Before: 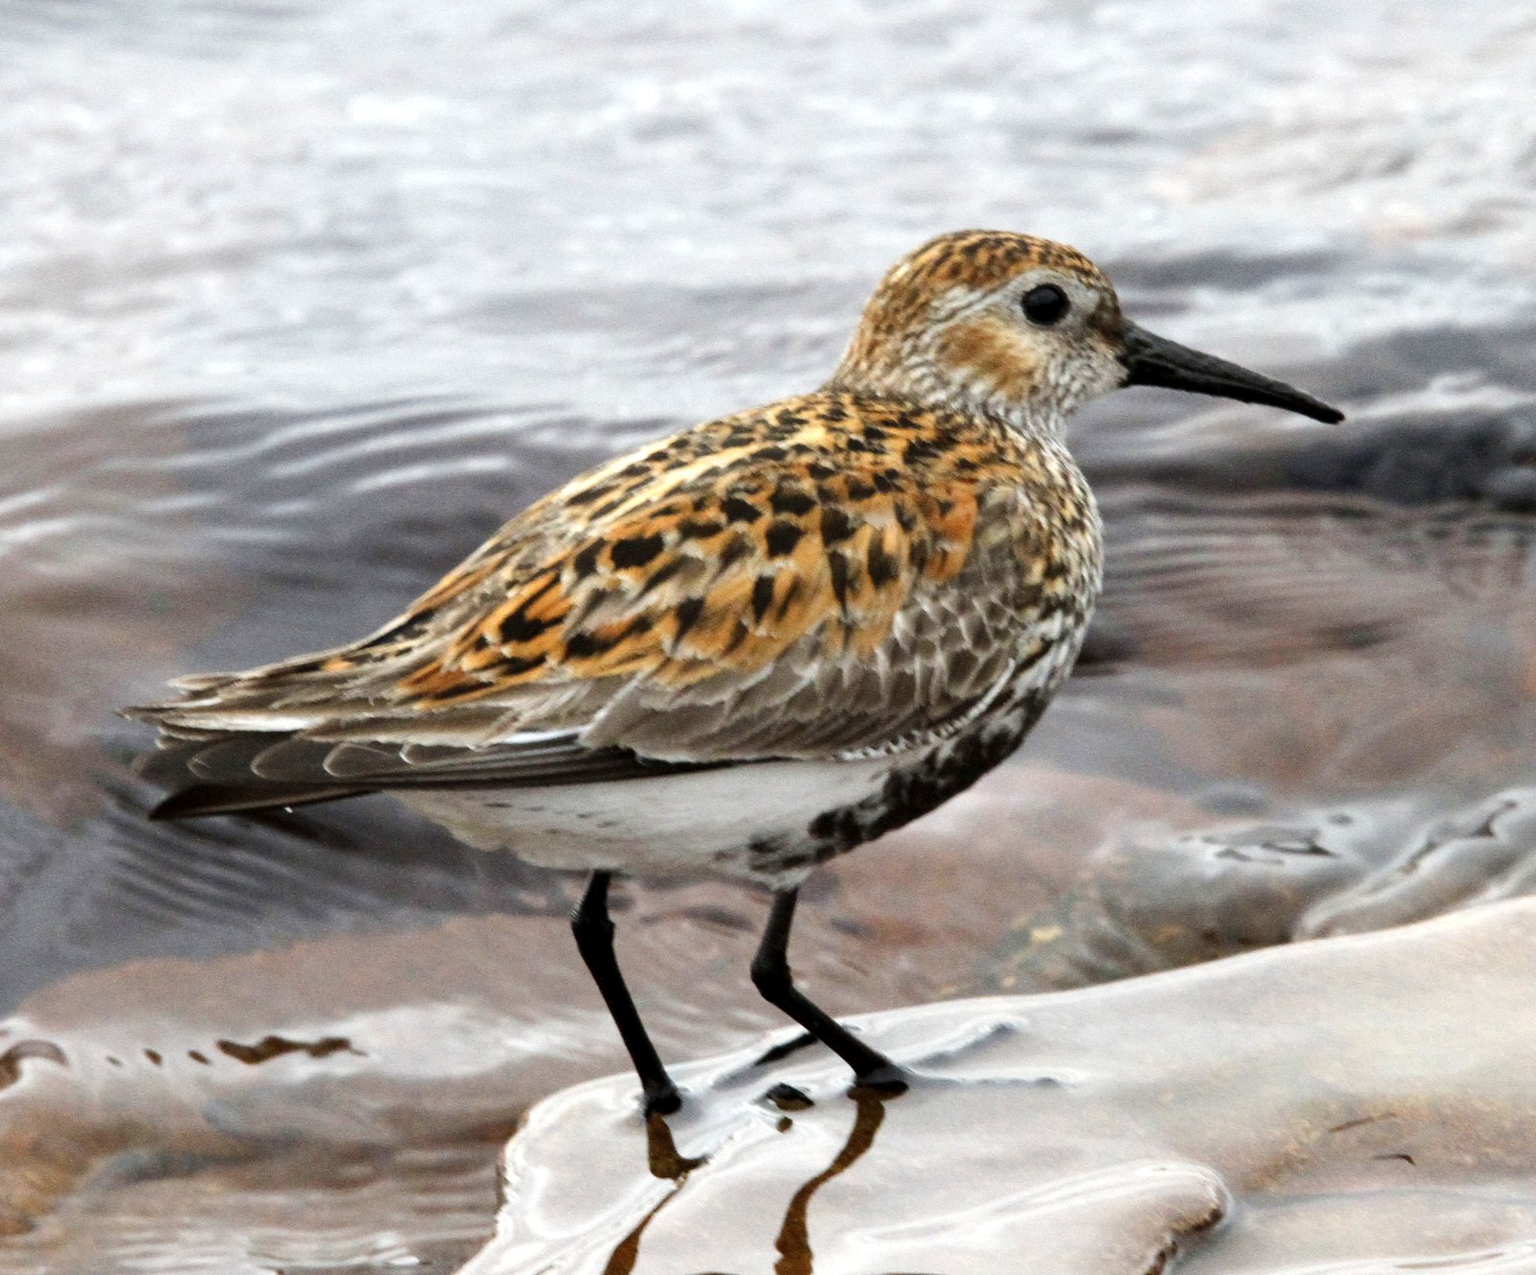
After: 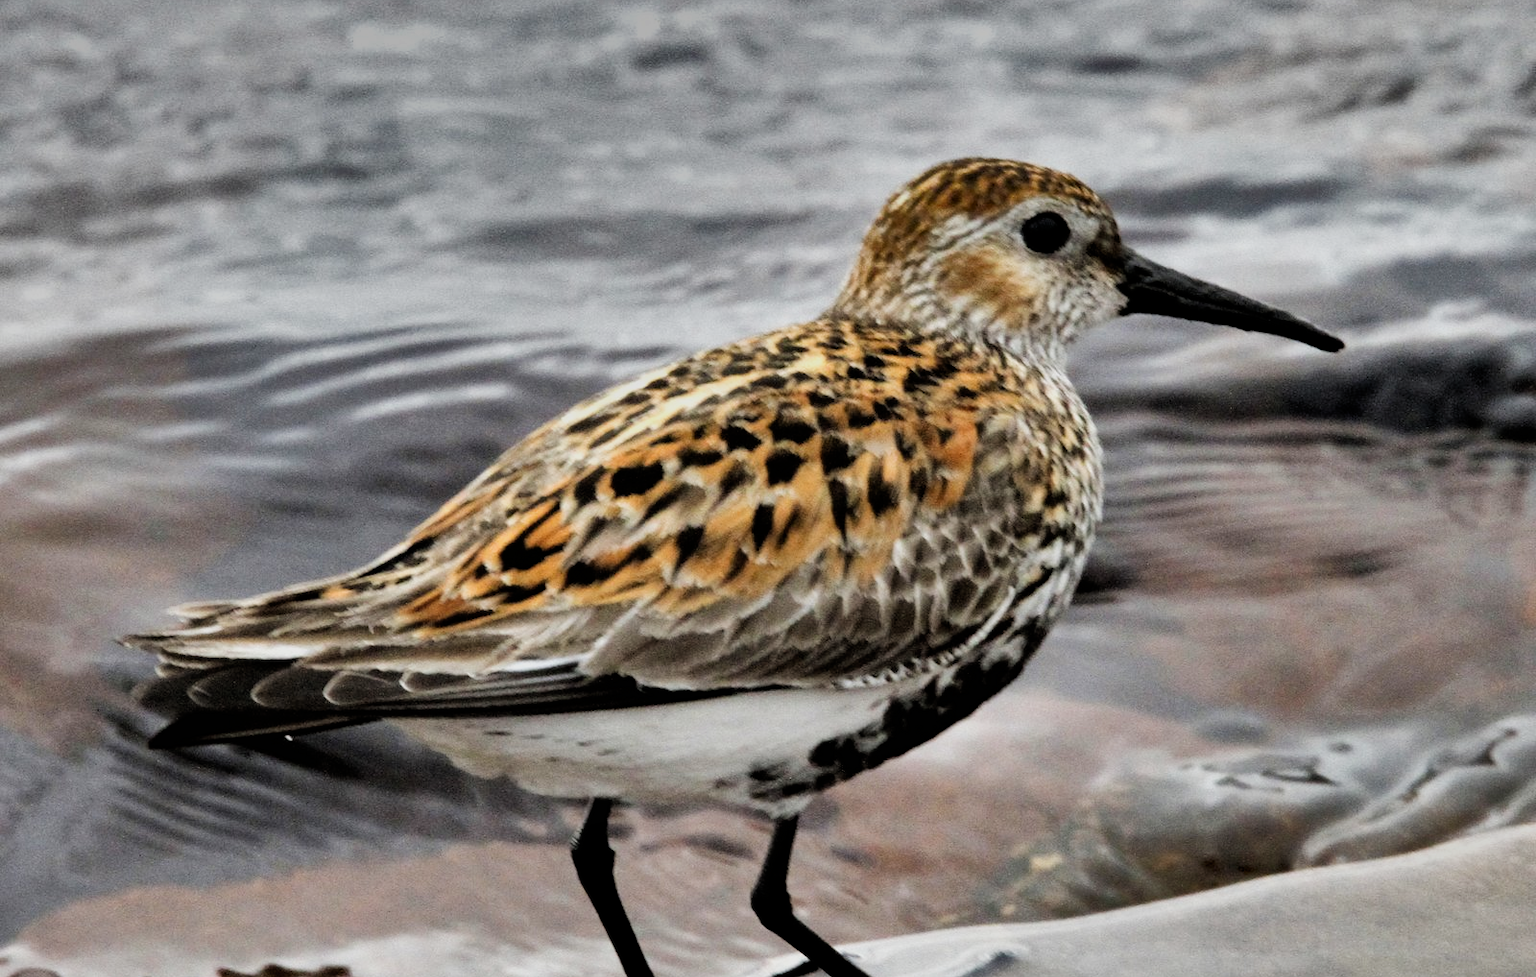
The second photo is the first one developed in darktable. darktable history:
crop: top 5.667%, bottom 17.637%
filmic rgb: black relative exposure -5 EV, white relative exposure 3.5 EV, hardness 3.19, contrast 1.2, highlights saturation mix -50%
shadows and highlights: shadows 20.91, highlights -82.73, soften with gaussian
